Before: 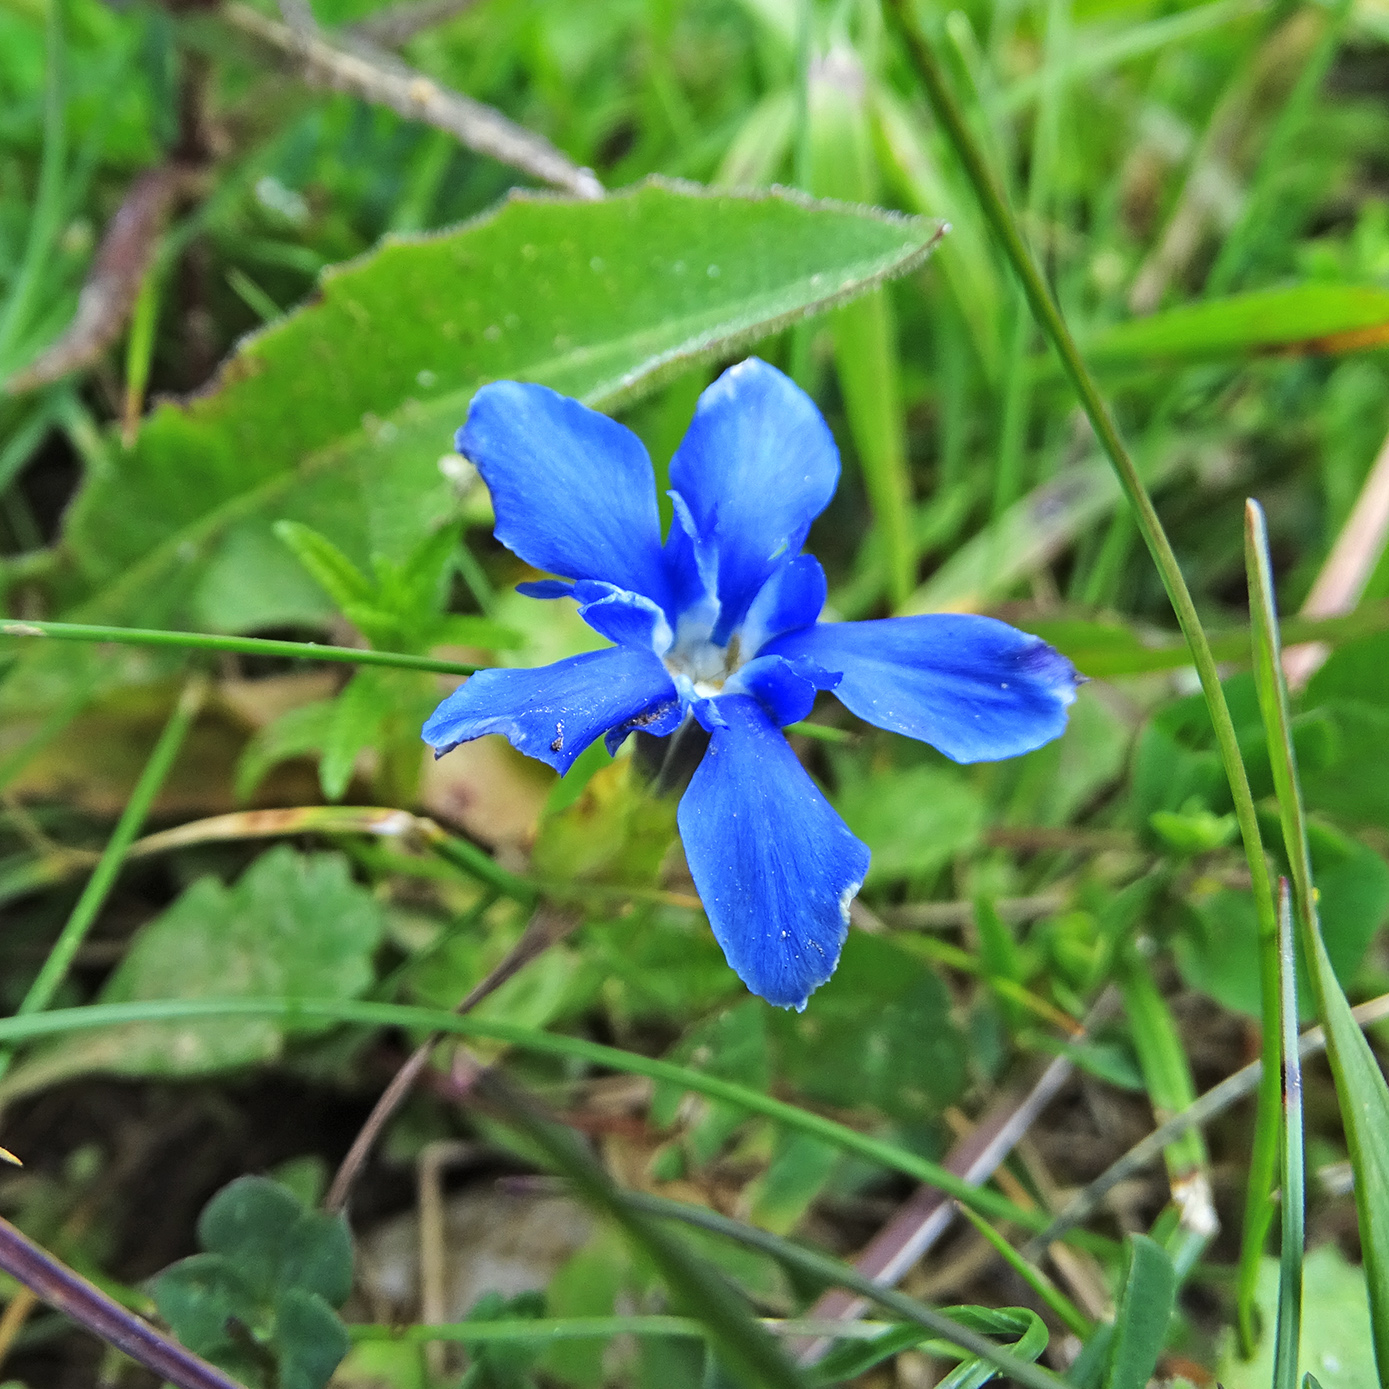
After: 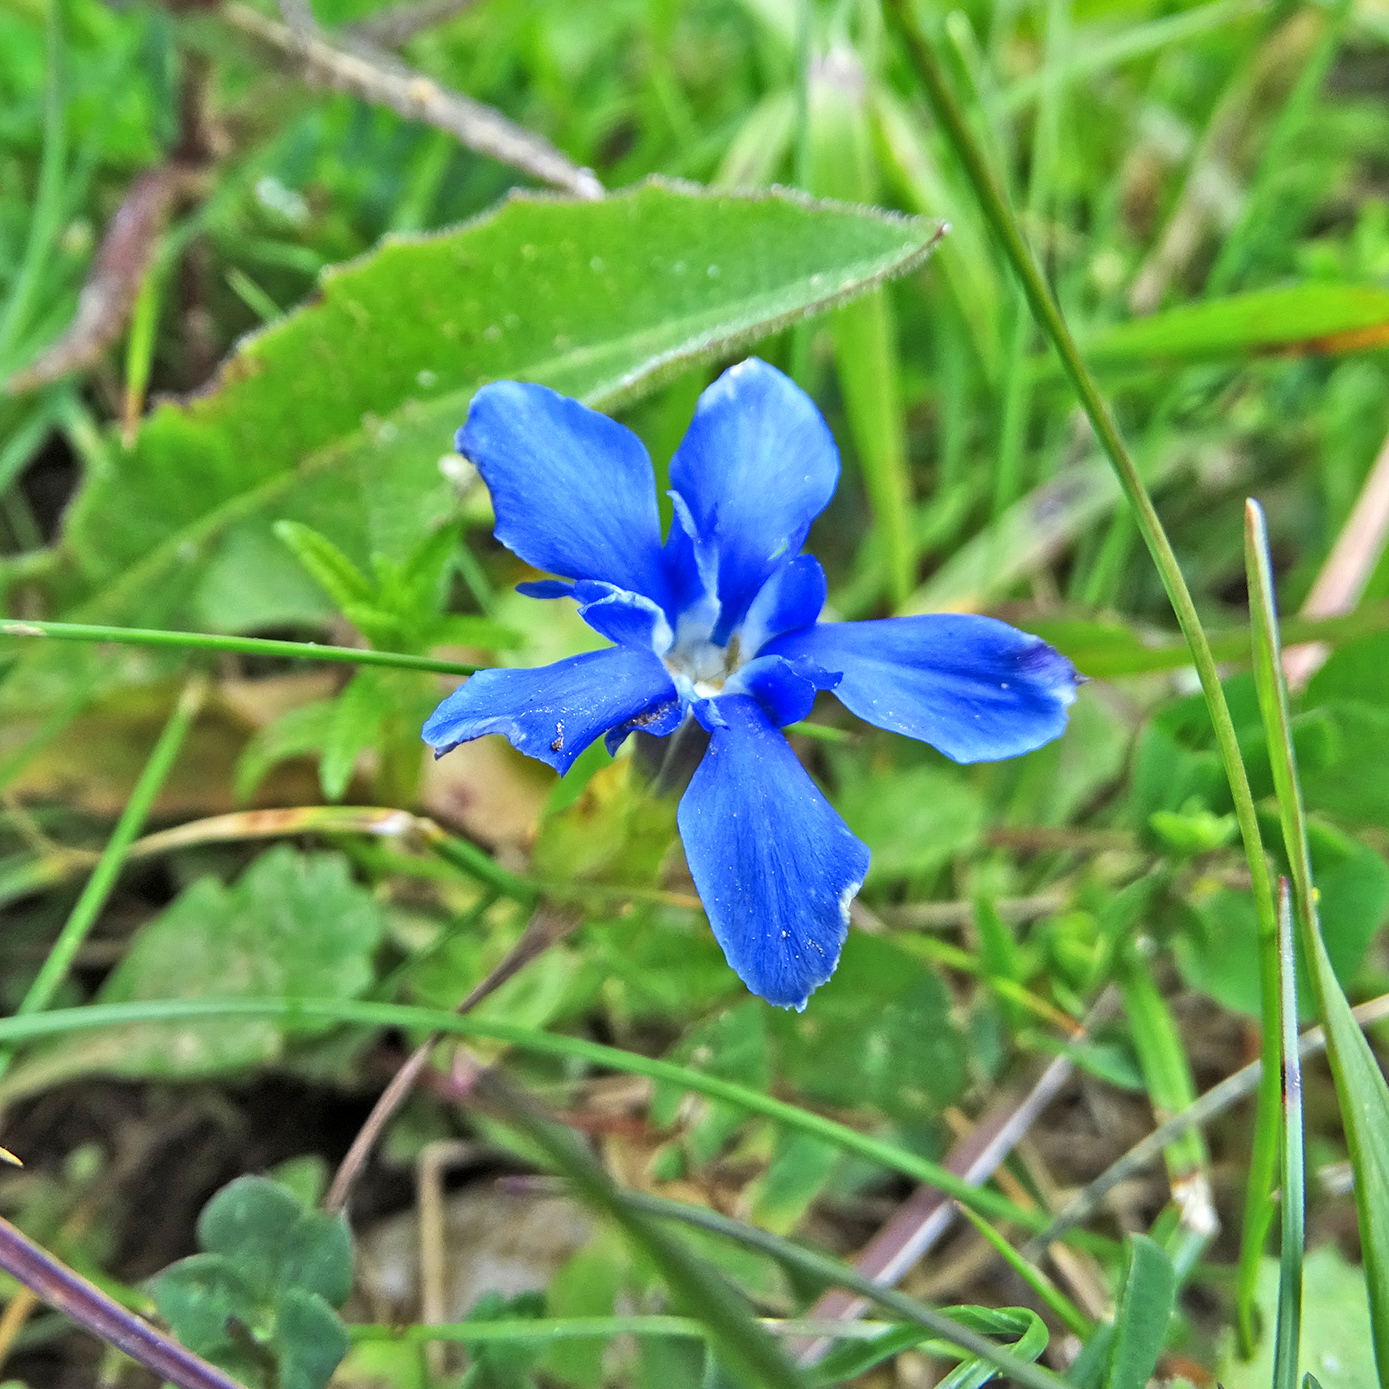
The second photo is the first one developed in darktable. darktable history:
tone equalizer: -7 EV 0.161 EV, -6 EV 0.616 EV, -5 EV 1.15 EV, -4 EV 1.32 EV, -3 EV 1.12 EV, -2 EV 0.6 EV, -1 EV 0.155 EV
local contrast: mode bilateral grid, contrast 20, coarseness 49, detail 119%, midtone range 0.2
